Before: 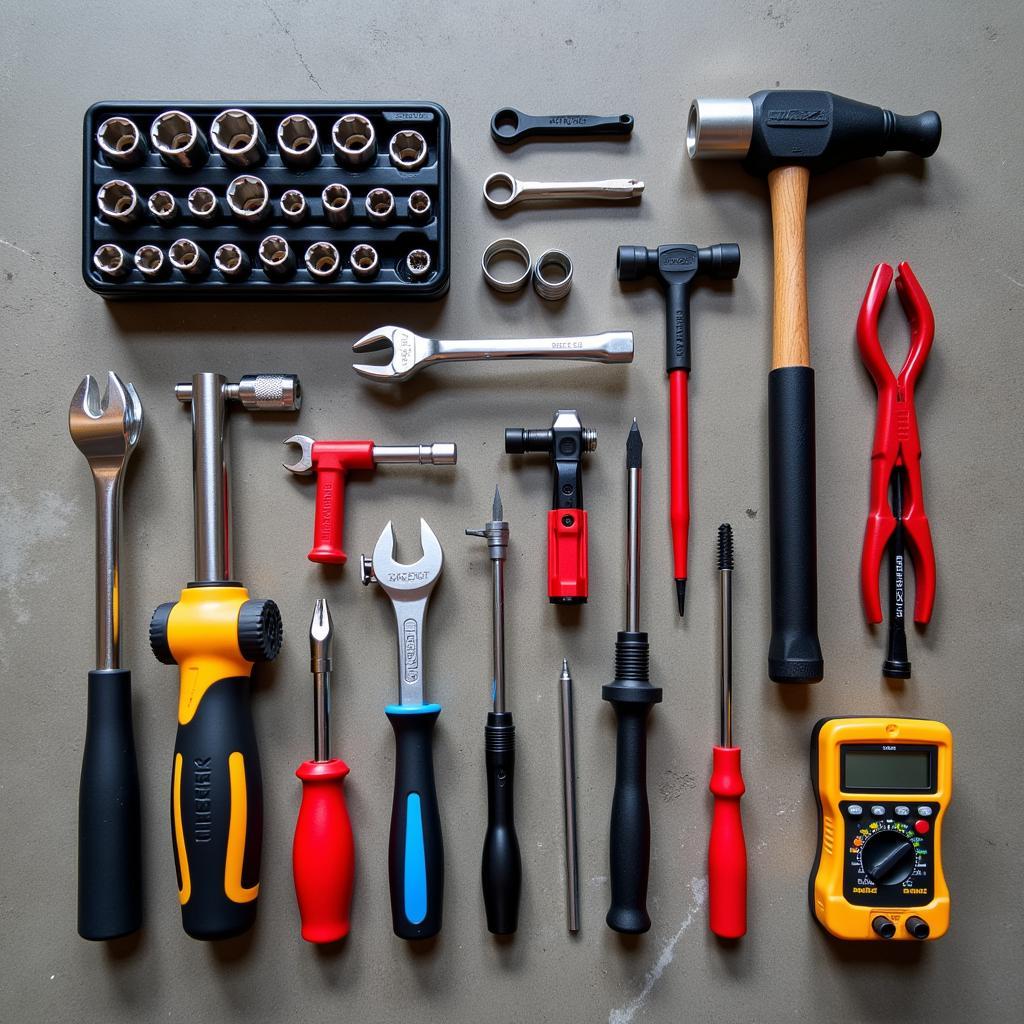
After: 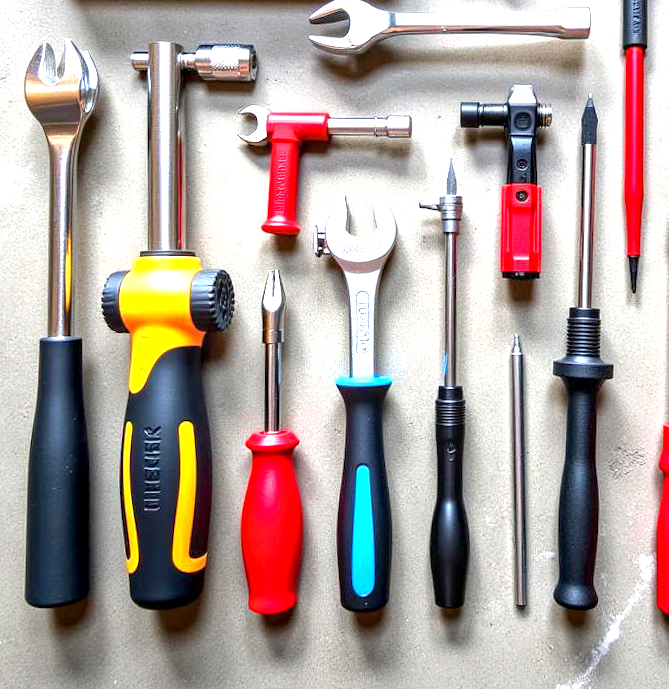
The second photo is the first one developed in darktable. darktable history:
exposure: black level correction 0.001, exposure 1.736 EV, compensate exposure bias true, compensate highlight preservation false
local contrast: detail 130%
crop and rotate: angle -0.939°, left 3.851%, top 31.599%, right 29.689%
